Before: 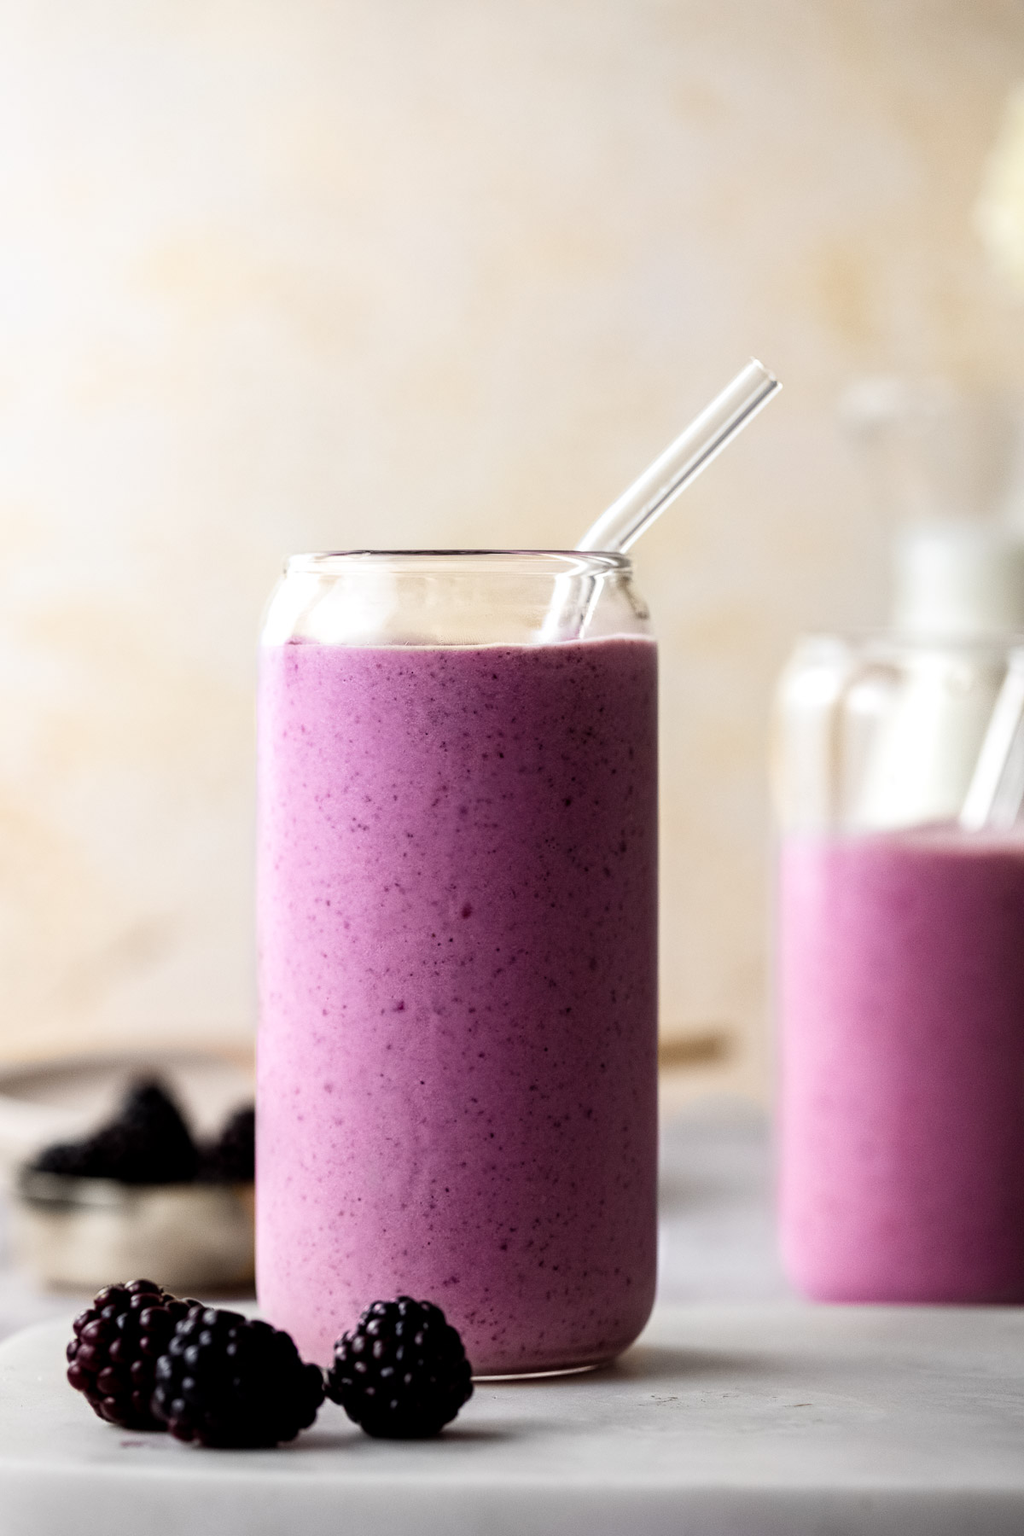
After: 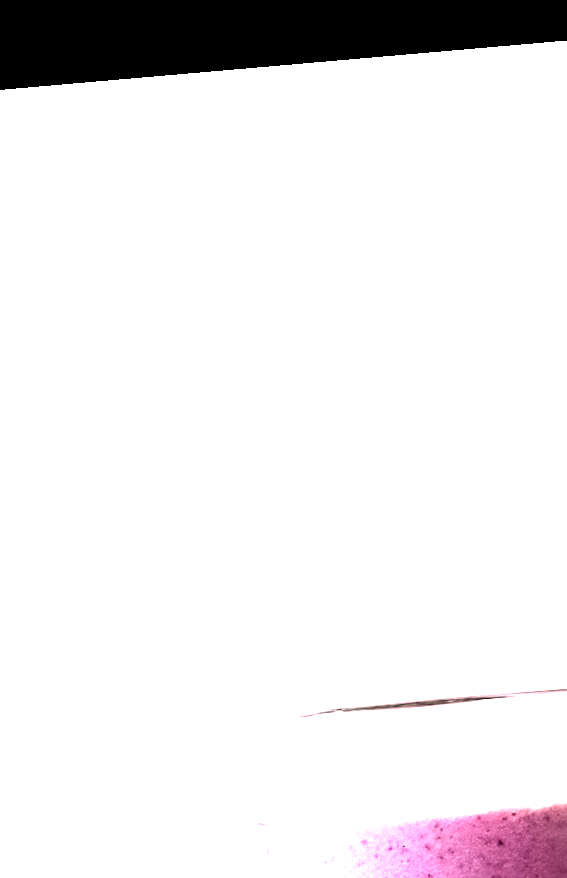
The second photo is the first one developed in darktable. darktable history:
crop and rotate: left 10.817%, top 0.062%, right 47.194%, bottom 53.626%
rotate and perspective: rotation -4.98°, automatic cropping off
exposure: exposure 2.003 EV, compensate highlight preservation false
